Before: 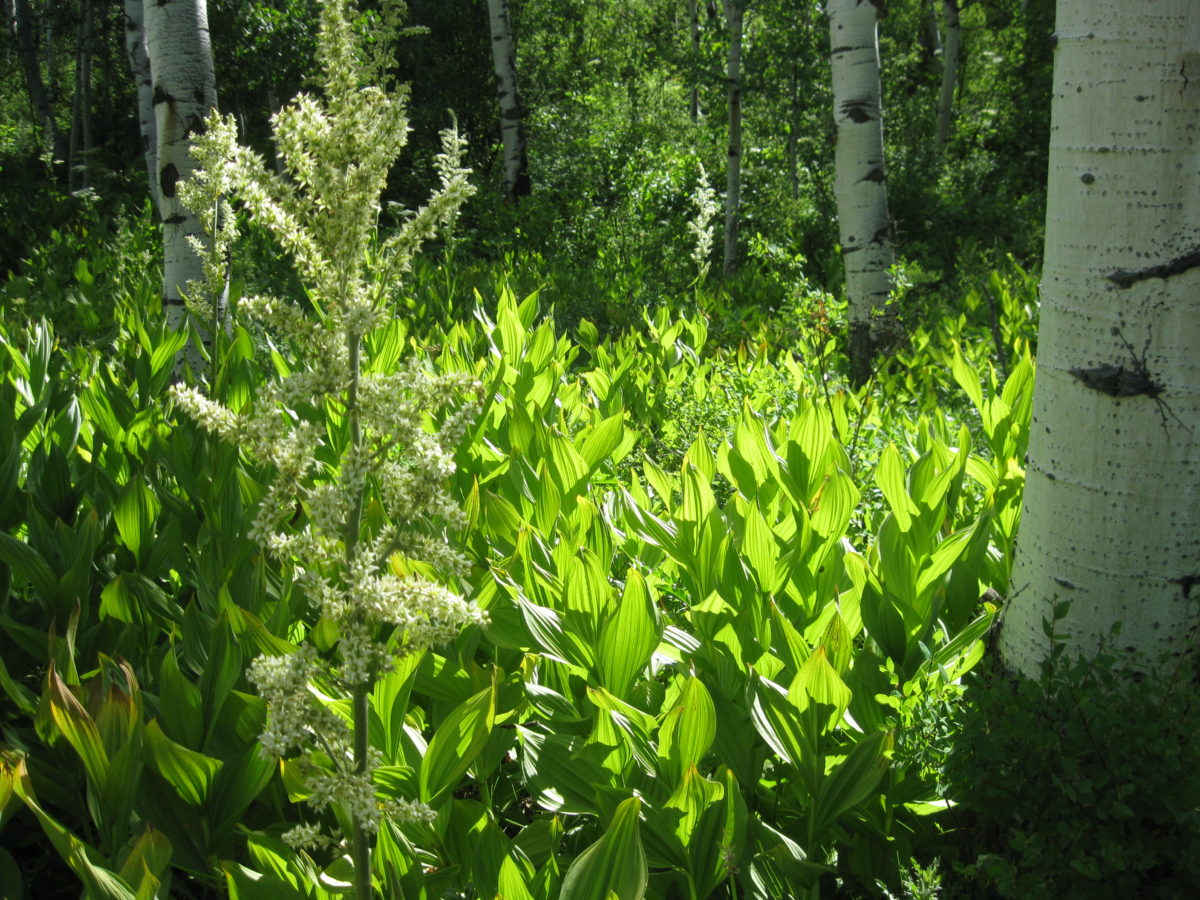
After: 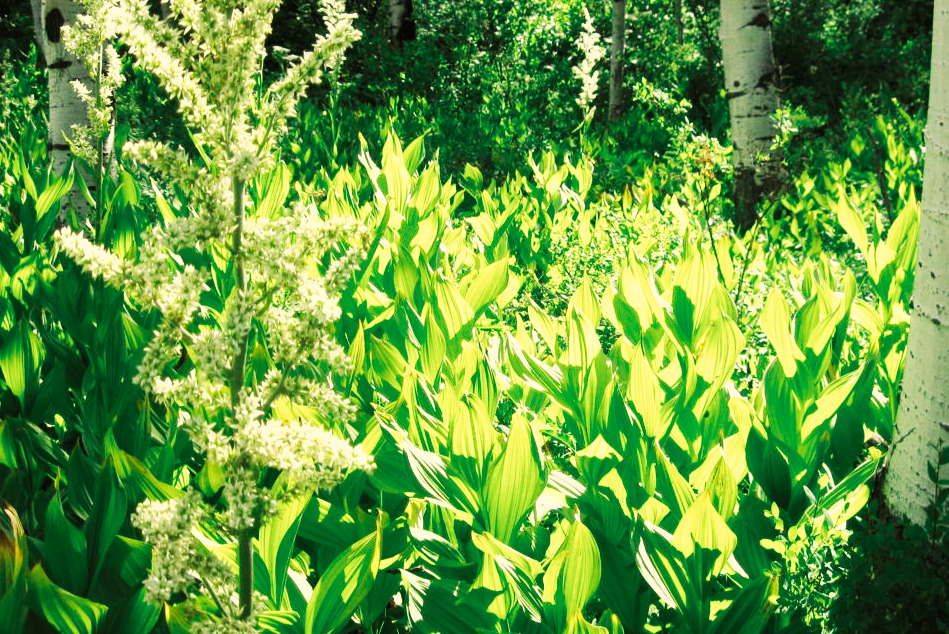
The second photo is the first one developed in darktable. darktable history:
color correction: highlights a* 2.55, highlights b* 23.32
crop: left 9.634%, top 17.251%, right 11.226%, bottom 12.302%
color zones: curves: ch0 [(0, 0.5) (0.125, 0.4) (0.25, 0.5) (0.375, 0.4) (0.5, 0.4) (0.625, 0.35) (0.75, 0.35) (0.875, 0.5)]; ch1 [(0, 0.35) (0.125, 0.45) (0.25, 0.35) (0.375, 0.35) (0.5, 0.35) (0.625, 0.35) (0.75, 0.45) (0.875, 0.35)]; ch2 [(0, 0.6) (0.125, 0.5) (0.25, 0.5) (0.375, 0.6) (0.5, 0.6) (0.625, 0.5) (0.75, 0.5) (0.875, 0.5)]
base curve: curves: ch0 [(0, 0) (0.007, 0.004) (0.027, 0.03) (0.046, 0.07) (0.207, 0.54) (0.442, 0.872) (0.673, 0.972) (1, 1)], preserve colors none
